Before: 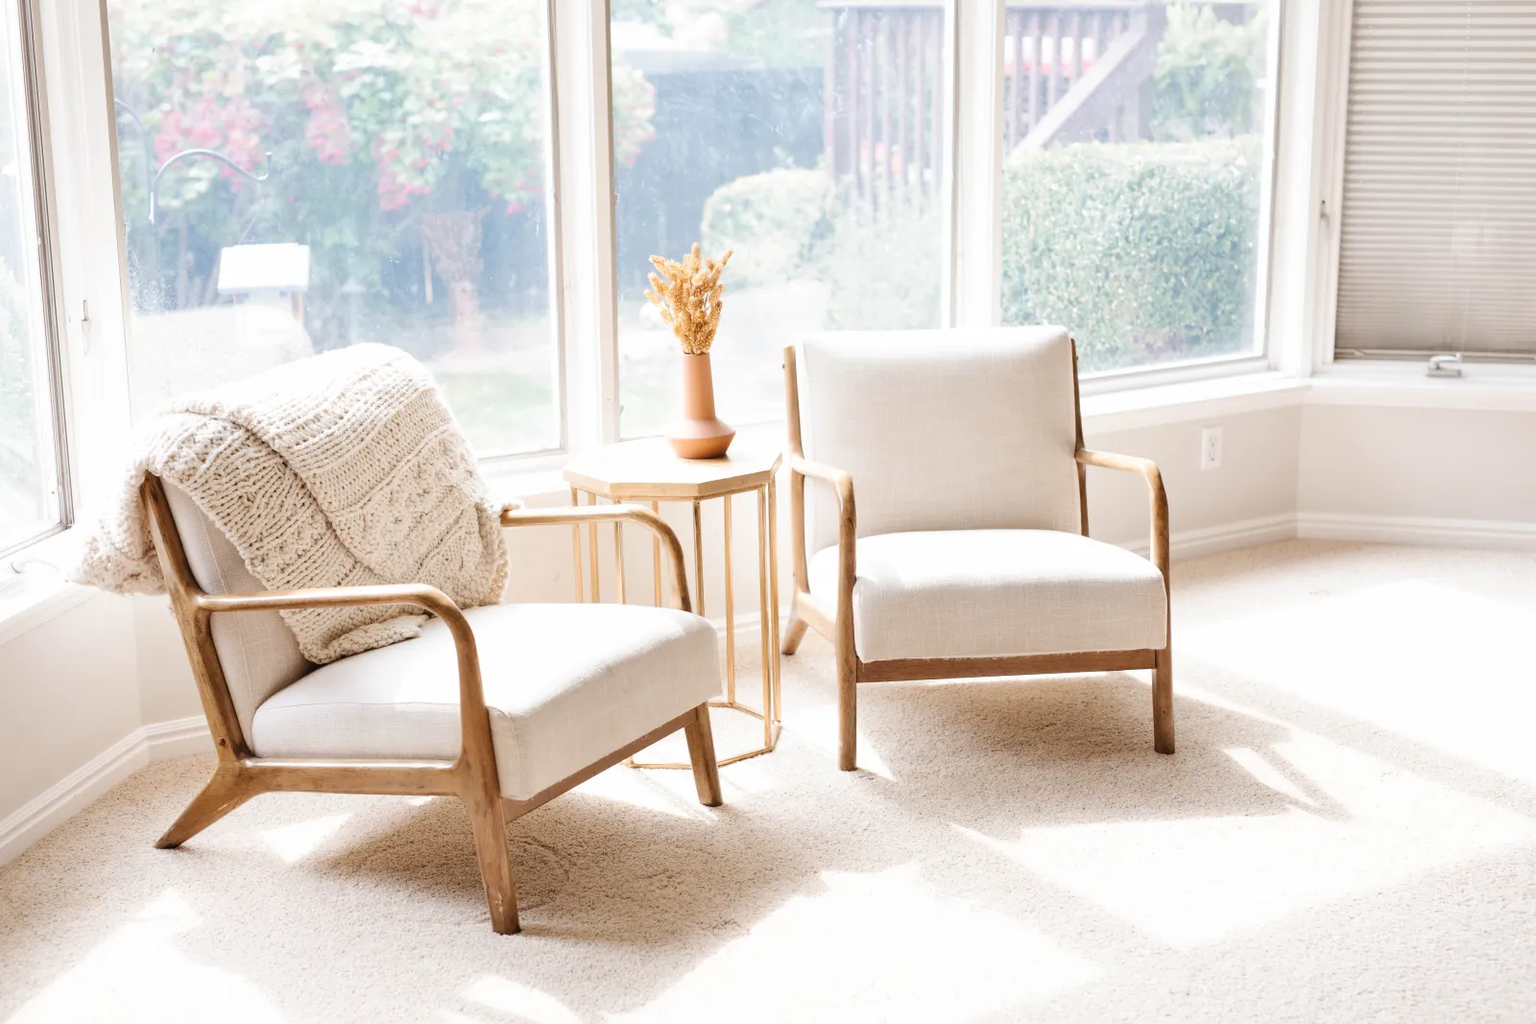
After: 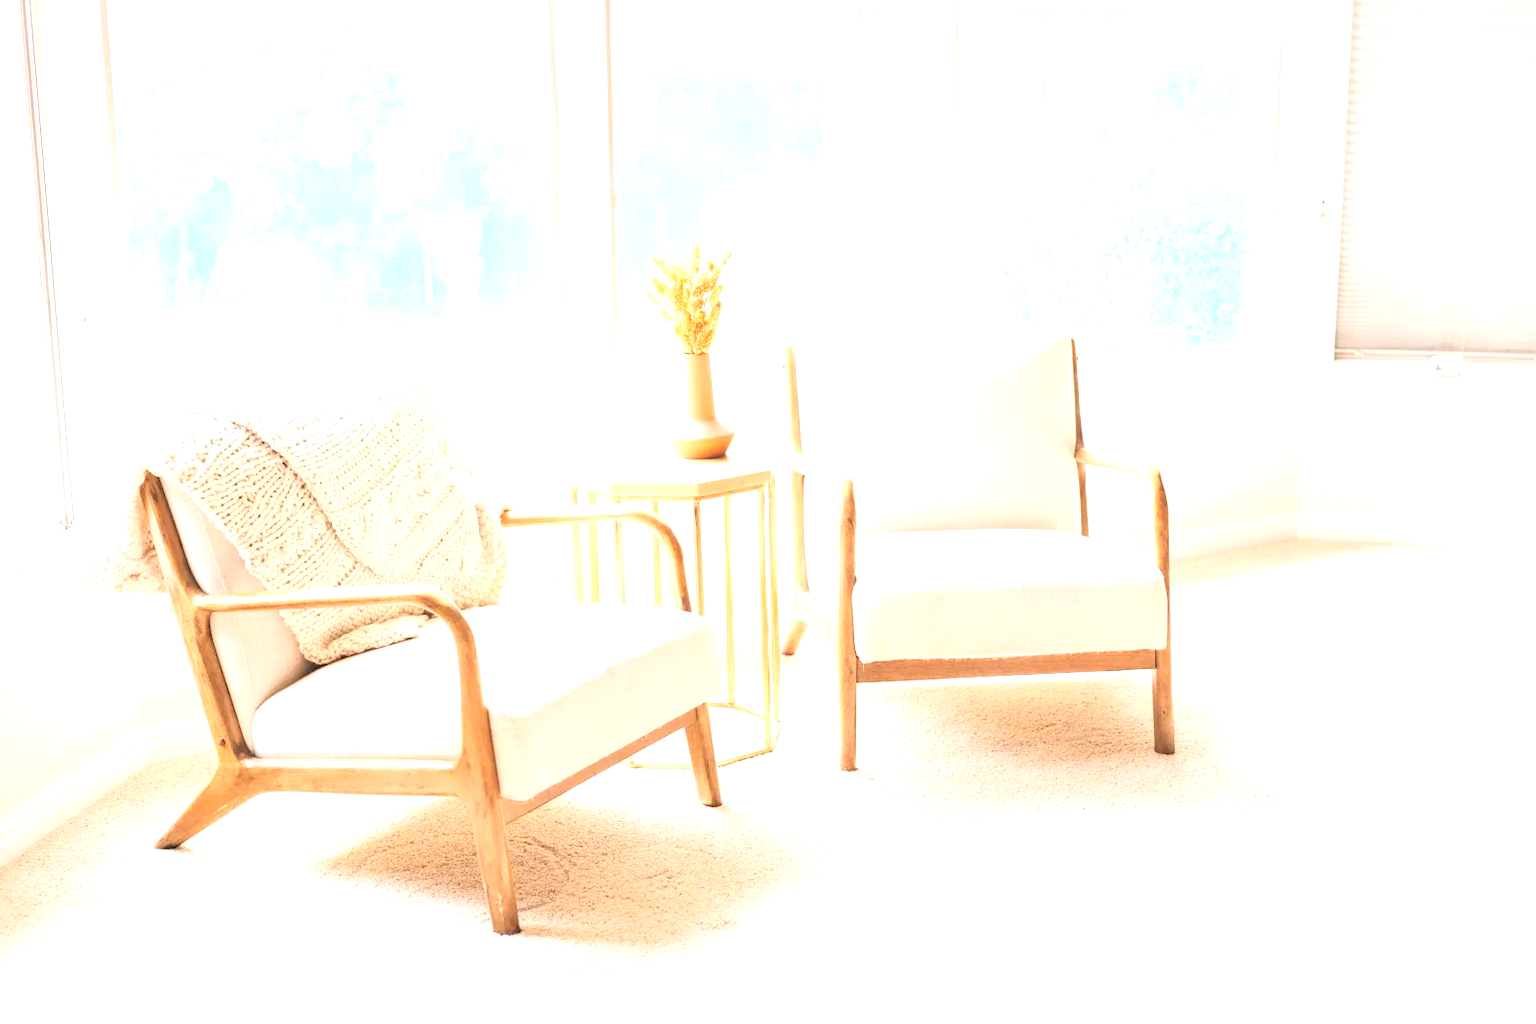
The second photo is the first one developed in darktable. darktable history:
contrast brightness saturation: contrast 0.101, brightness 0.319, saturation 0.144
exposure: black level correction 0, exposure 1.2 EV, compensate highlight preservation false
